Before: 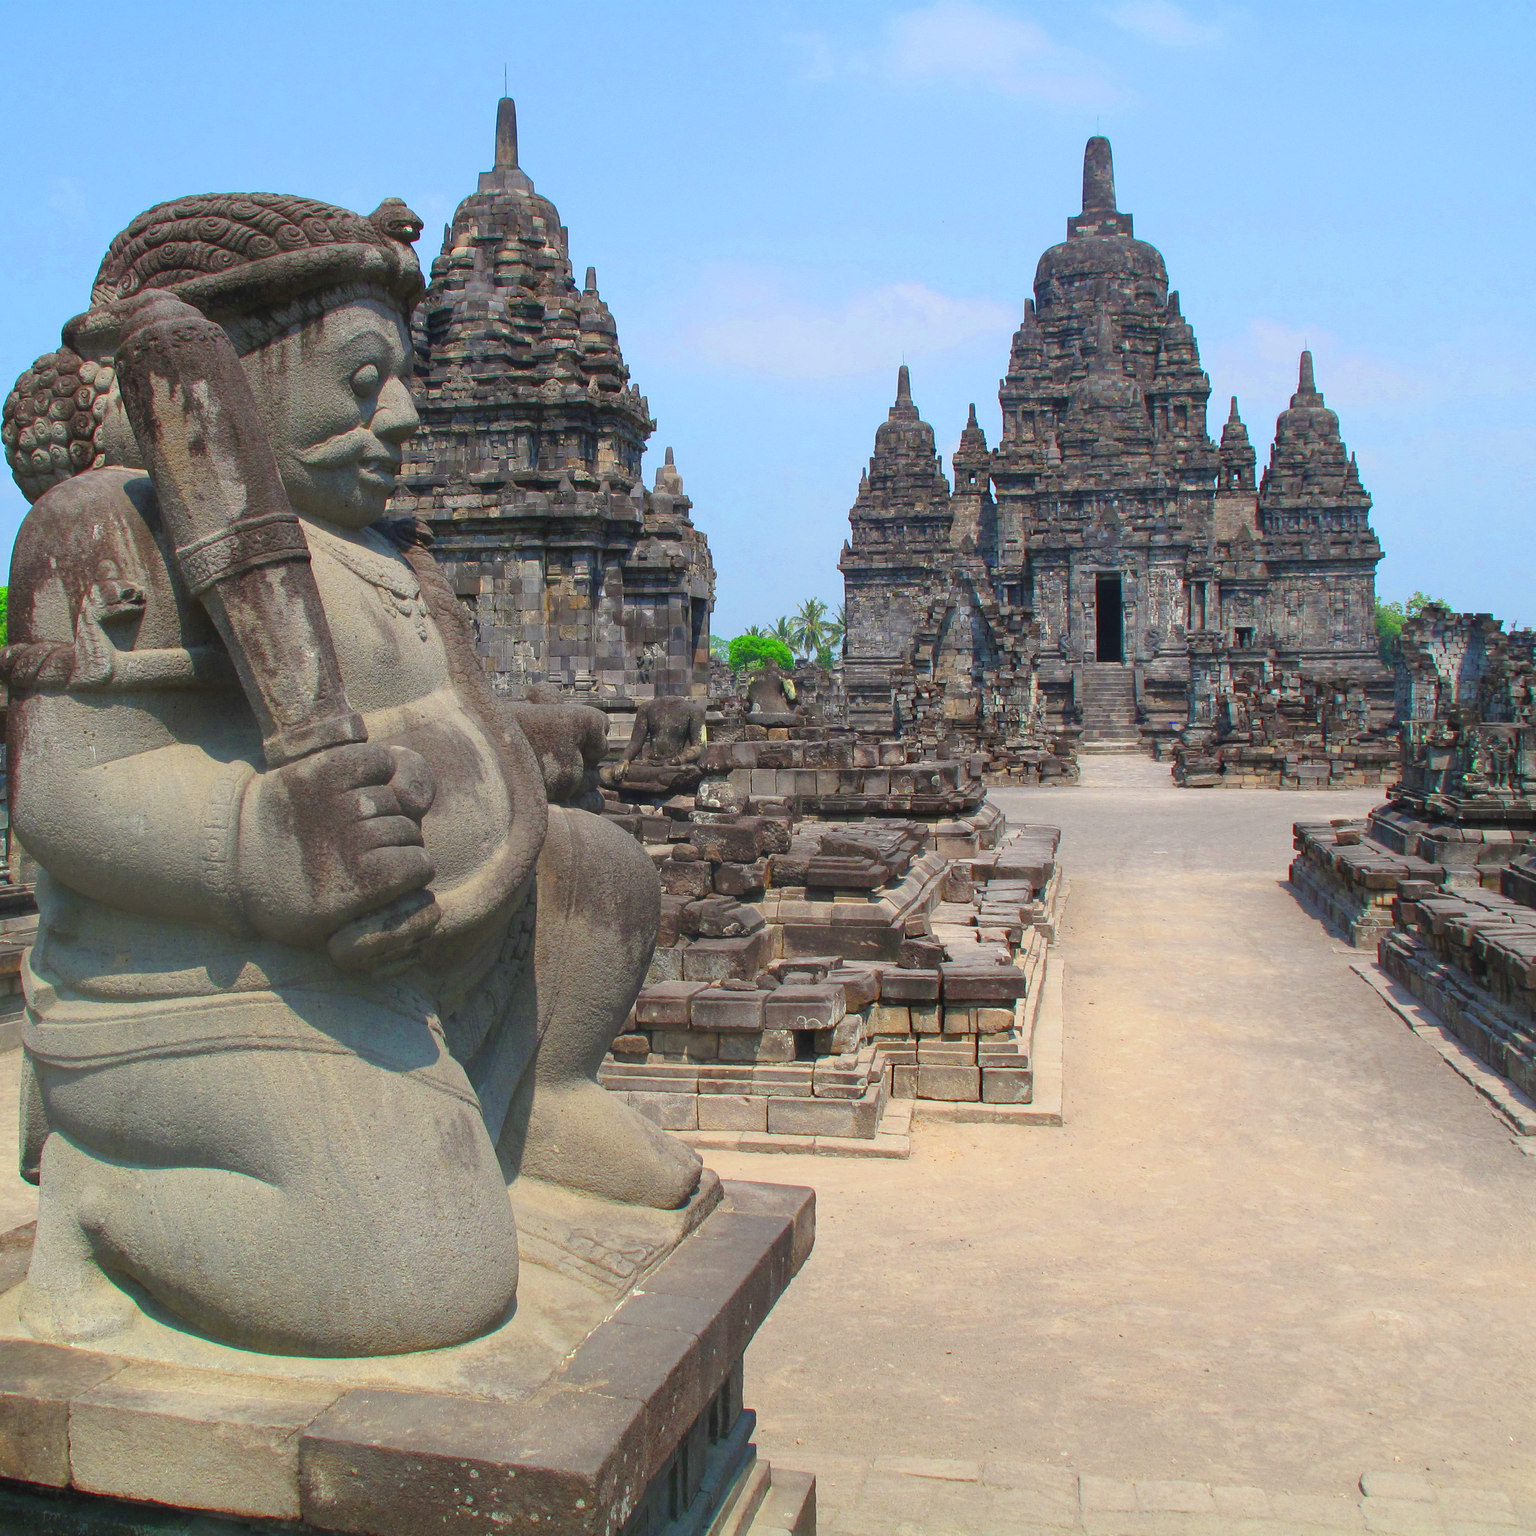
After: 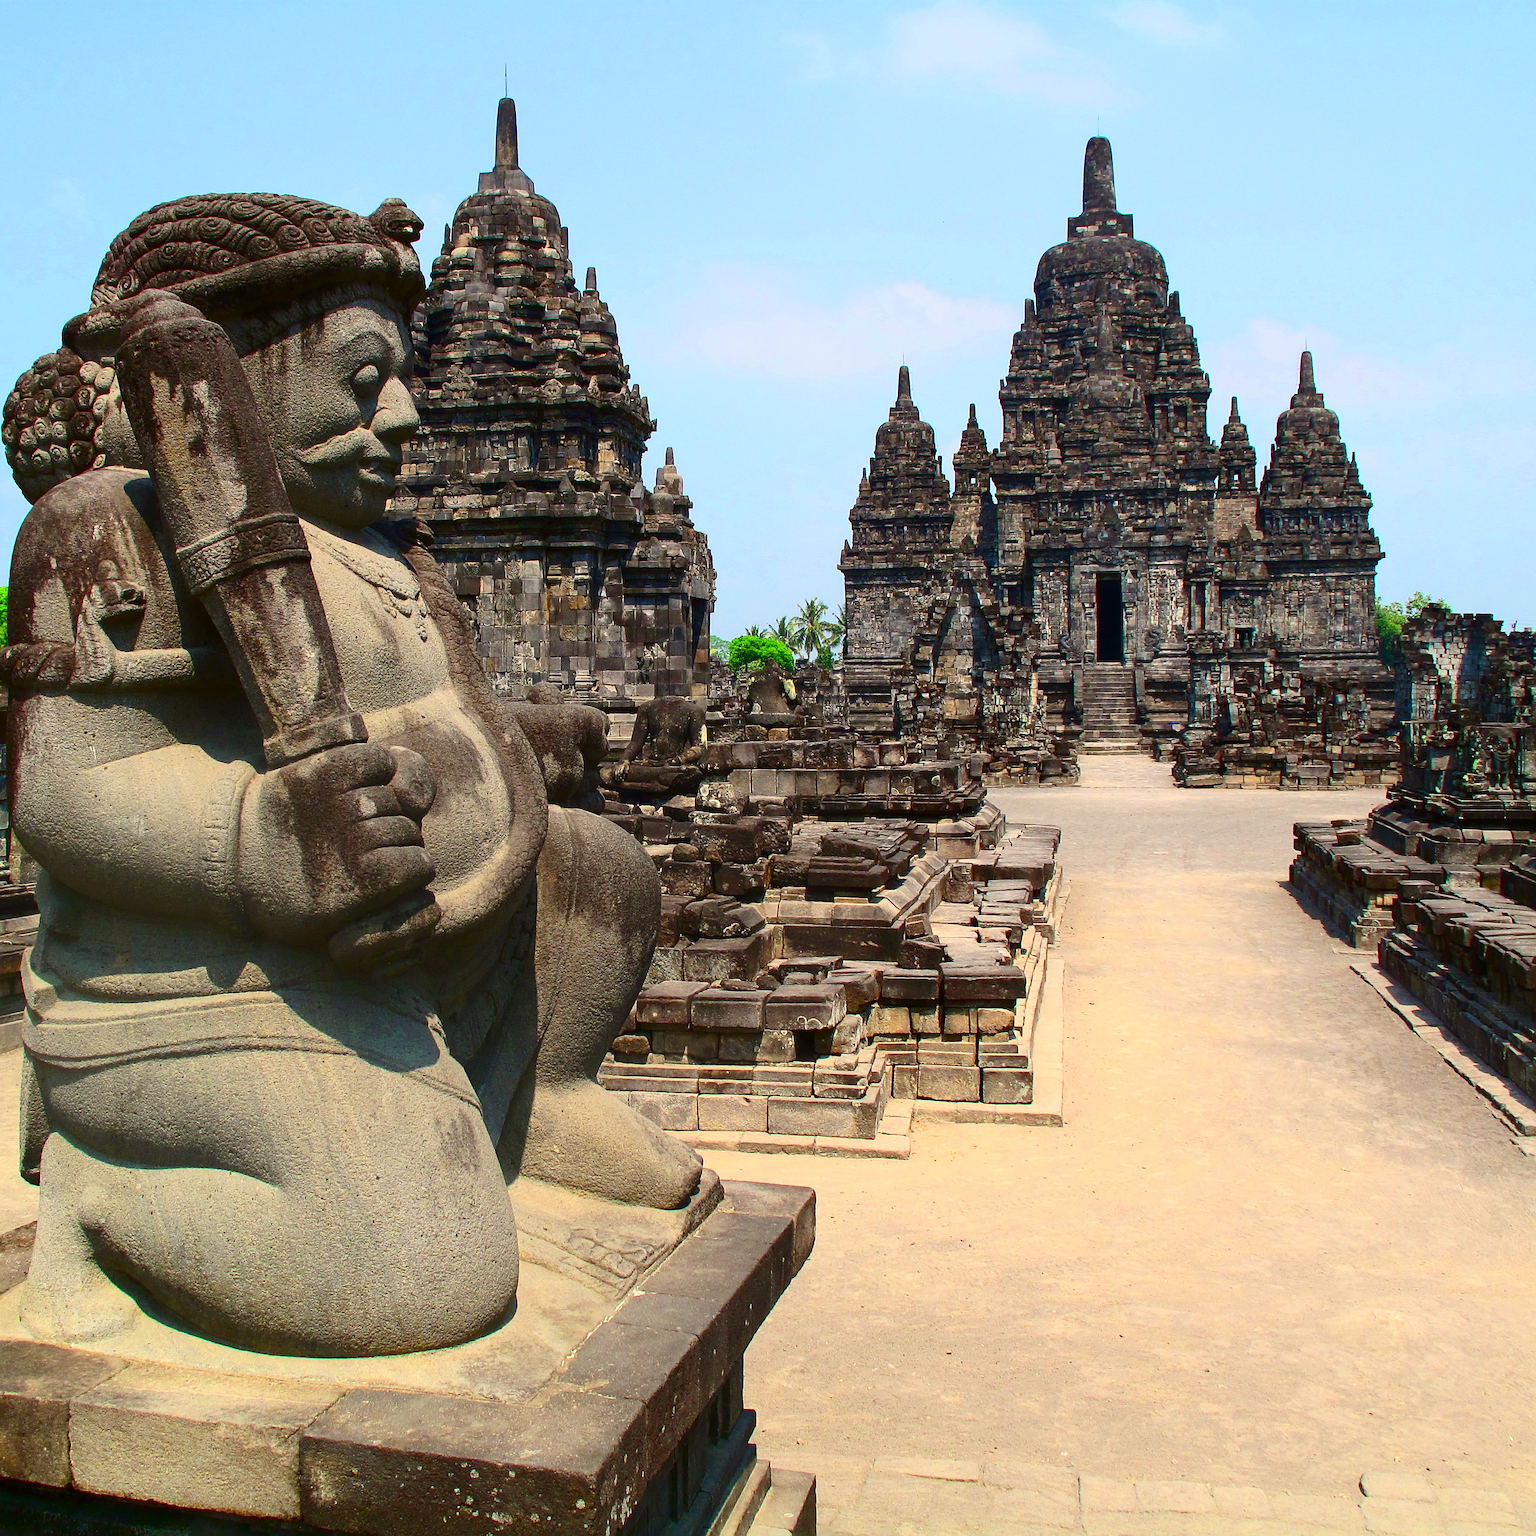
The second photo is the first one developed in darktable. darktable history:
sharpen: on, module defaults
contrast brightness saturation: contrast 0.311, brightness -0.081, saturation 0.17
color calibration: x 0.33, y 0.344, temperature 5666.8 K
